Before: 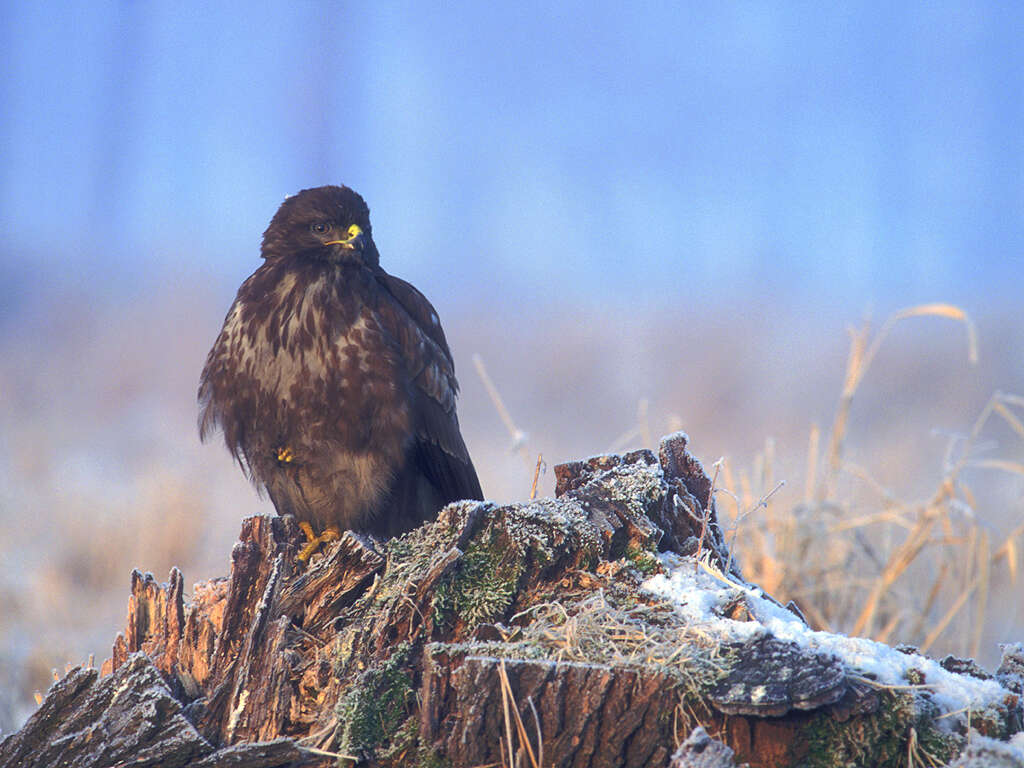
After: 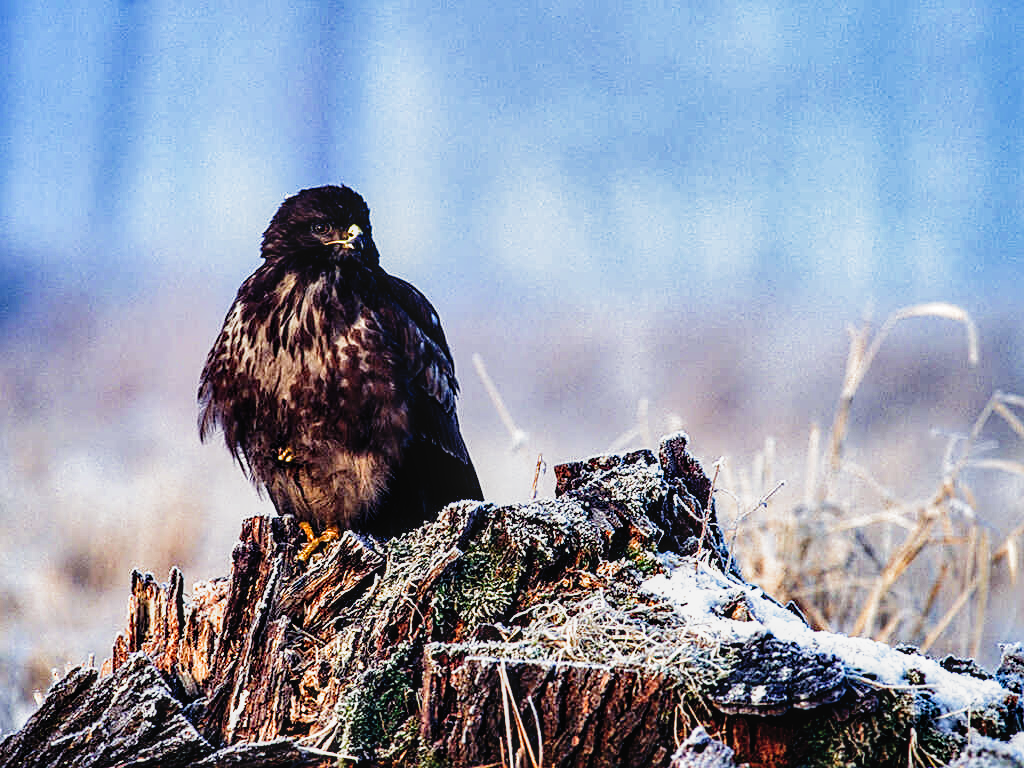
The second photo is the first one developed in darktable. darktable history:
contrast equalizer: octaves 7, y [[0.546, 0.552, 0.554, 0.554, 0.552, 0.546], [0.5 ×6], [0.5 ×6], [0 ×6], [0 ×6]]
sharpen: on, module defaults
local contrast: on, module defaults
filmic rgb: black relative exposure -3.74 EV, white relative exposure 2.39 EV, dynamic range scaling -49.62%, hardness 3.47, latitude 29.97%, contrast 1.794, preserve chrominance no, color science v5 (2021)
tone equalizer: edges refinement/feathering 500, mask exposure compensation -1.57 EV, preserve details no
shadows and highlights: shadows 43.71, white point adjustment -1.55, soften with gaussian
